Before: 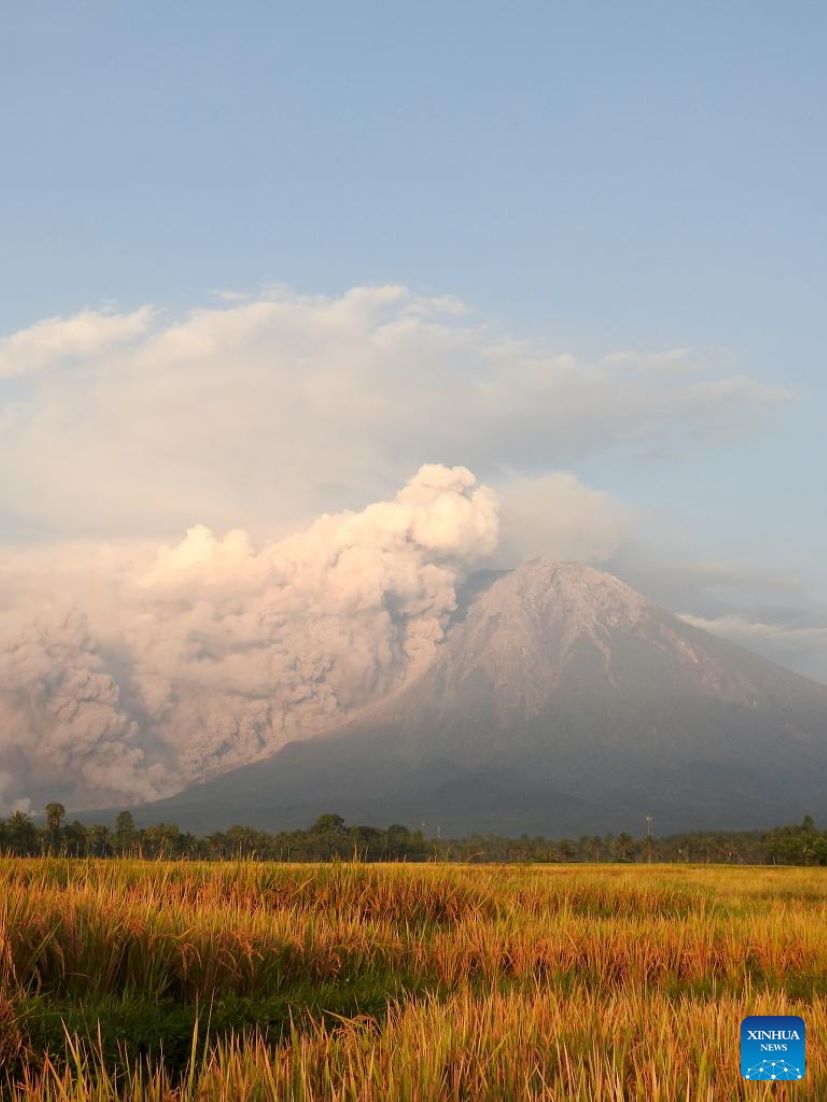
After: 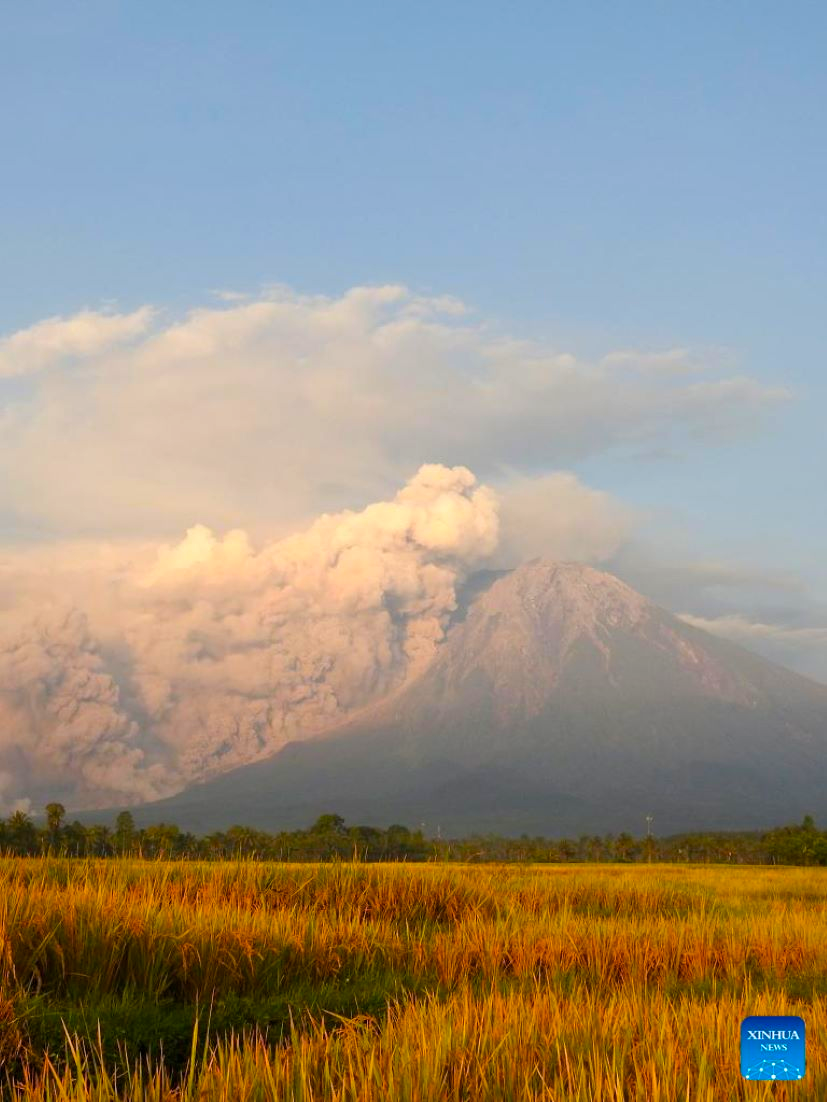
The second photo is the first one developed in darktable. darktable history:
color balance rgb: linear chroma grading › global chroma 15%, perceptual saturation grading › global saturation 30%
shadows and highlights: shadows 35, highlights -35, soften with gaussian
